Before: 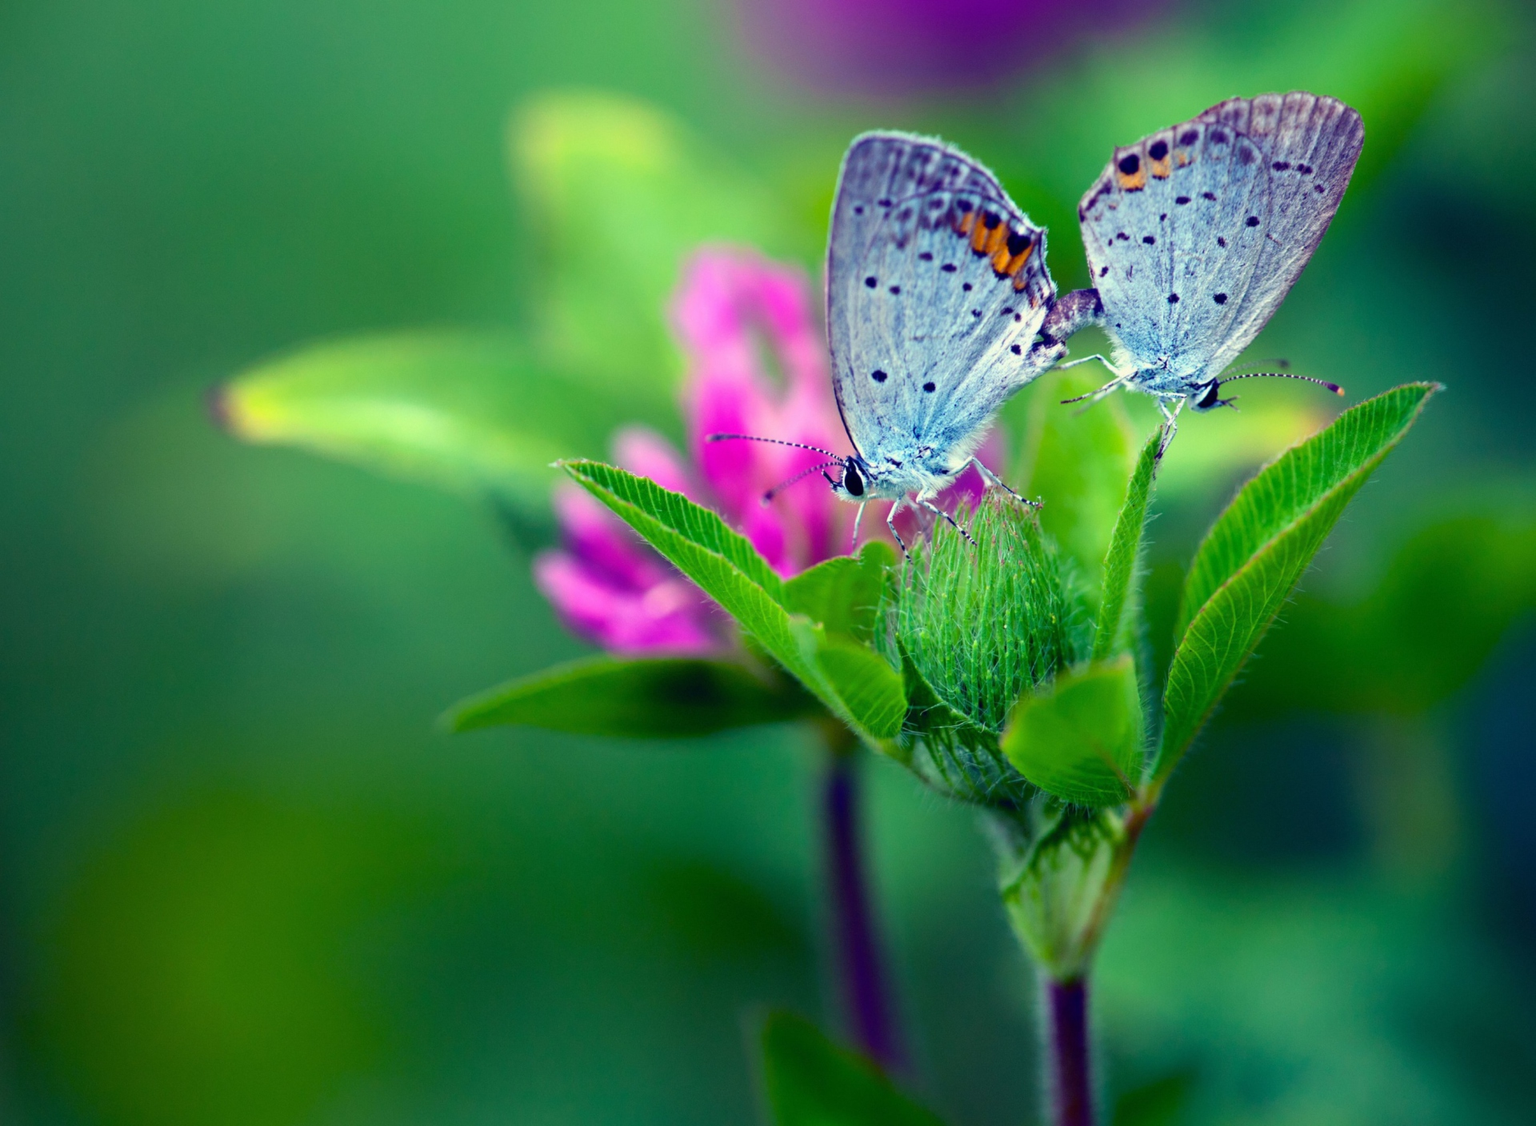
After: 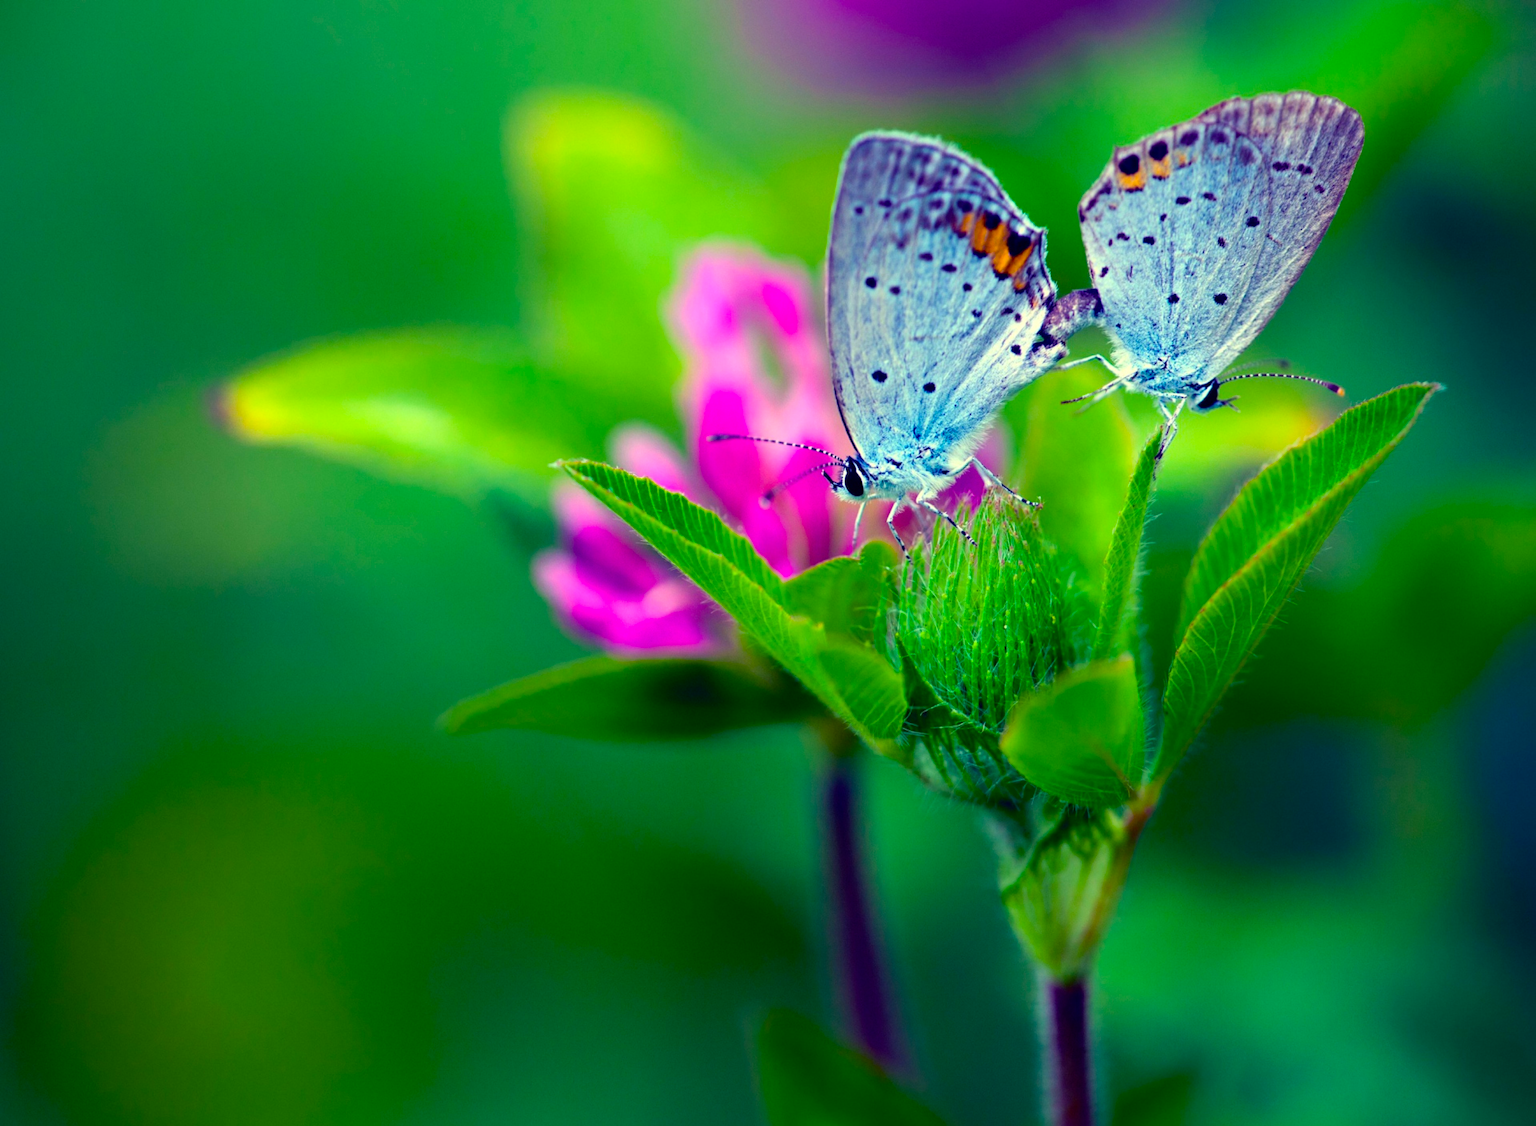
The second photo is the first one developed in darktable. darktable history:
color balance rgb: highlights gain › luminance 6.968%, highlights gain › chroma 1.964%, highlights gain › hue 92.2°, perceptual saturation grading › global saturation 30.872%, global vibrance 15.17%
